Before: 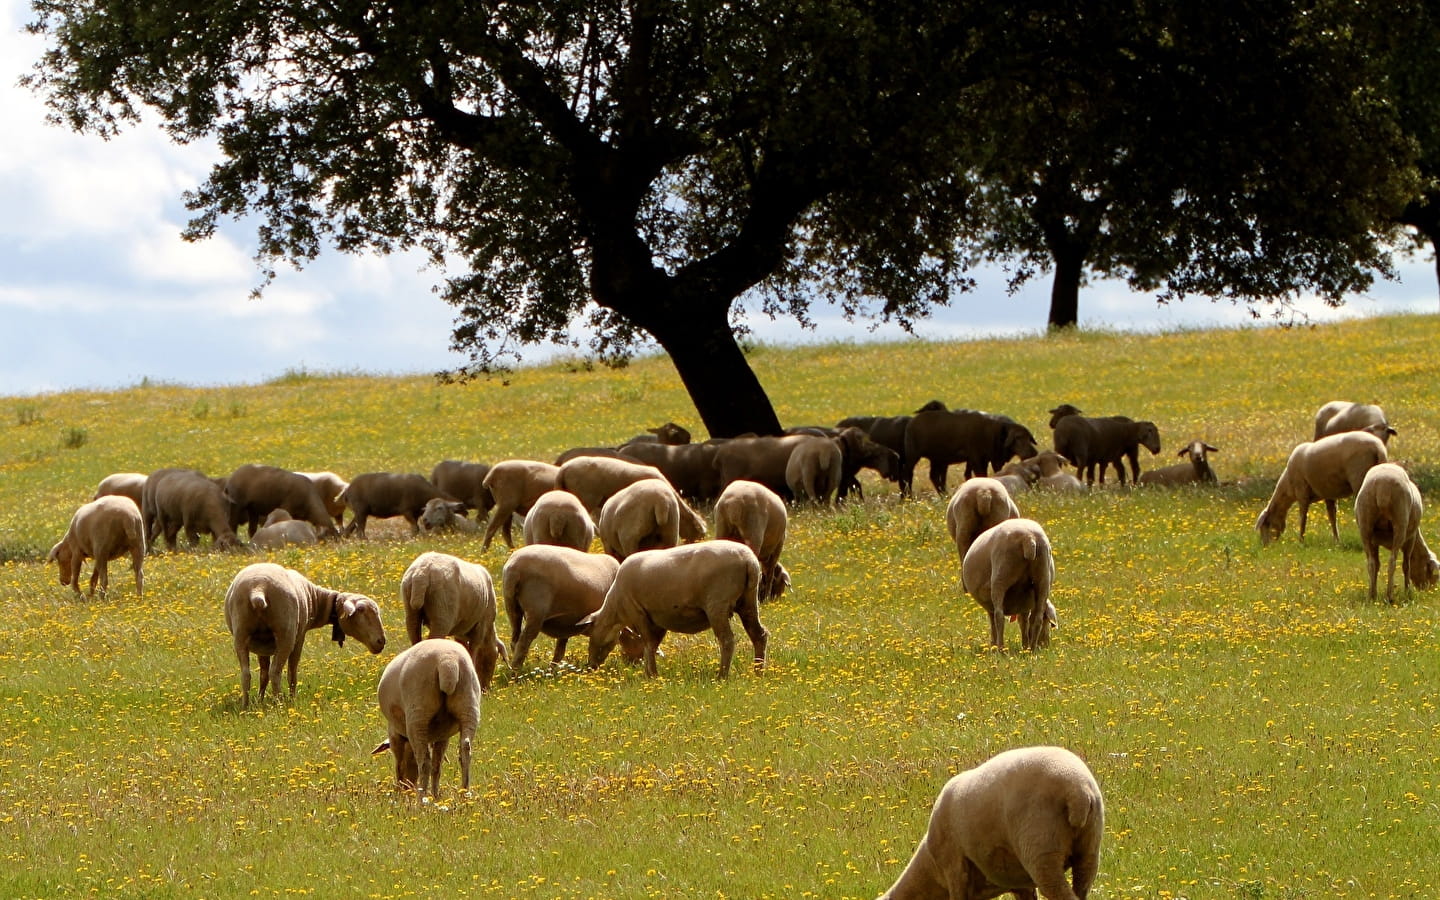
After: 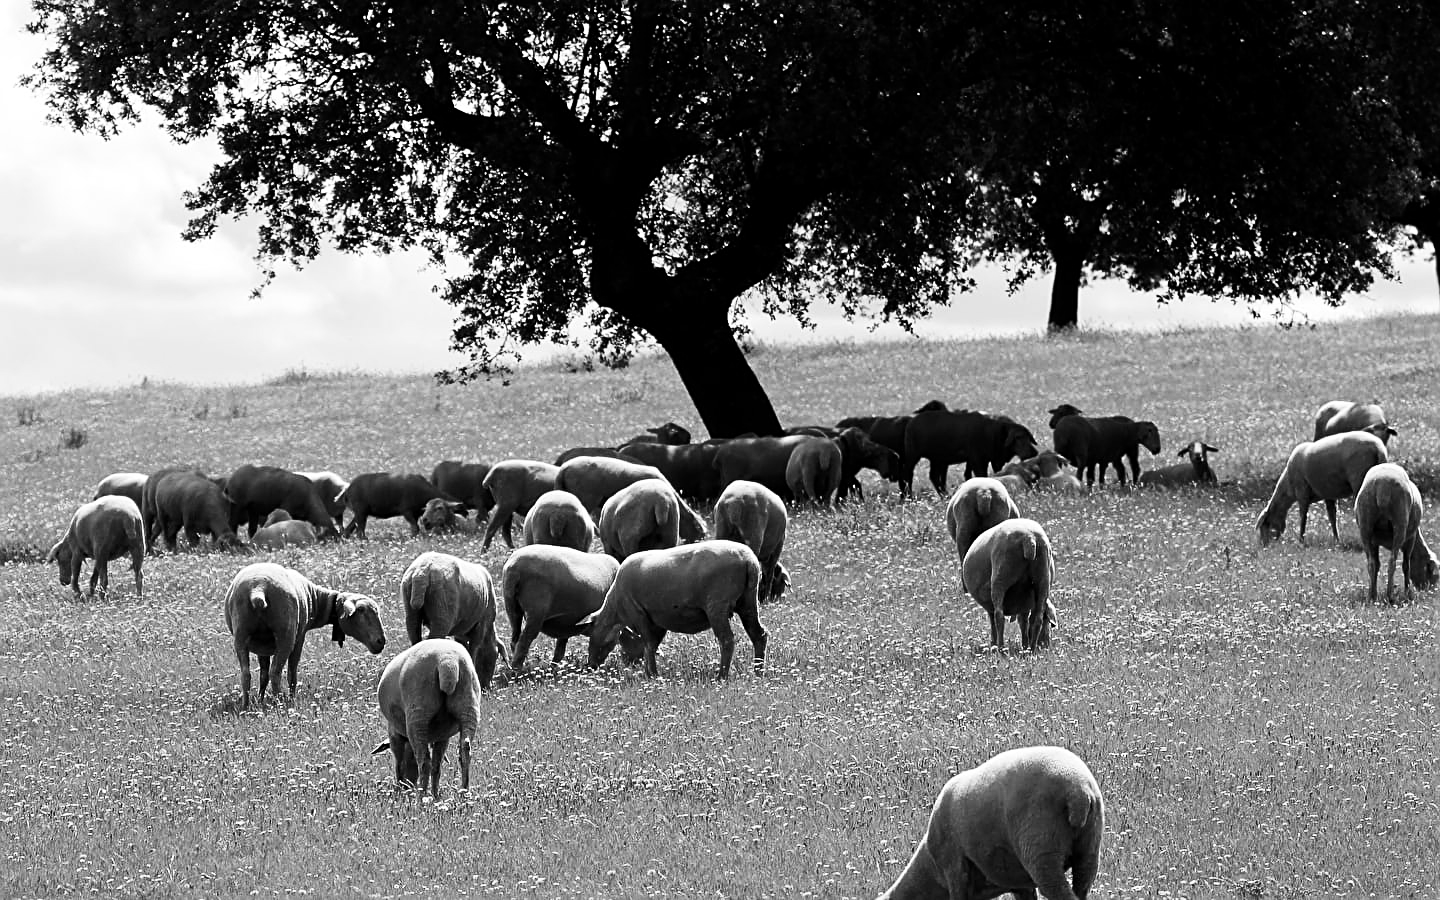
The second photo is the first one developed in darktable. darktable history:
contrast brightness saturation: contrast 0.25, saturation -0.31
white balance: emerald 1
monochrome: size 3.1
sharpen: on, module defaults
